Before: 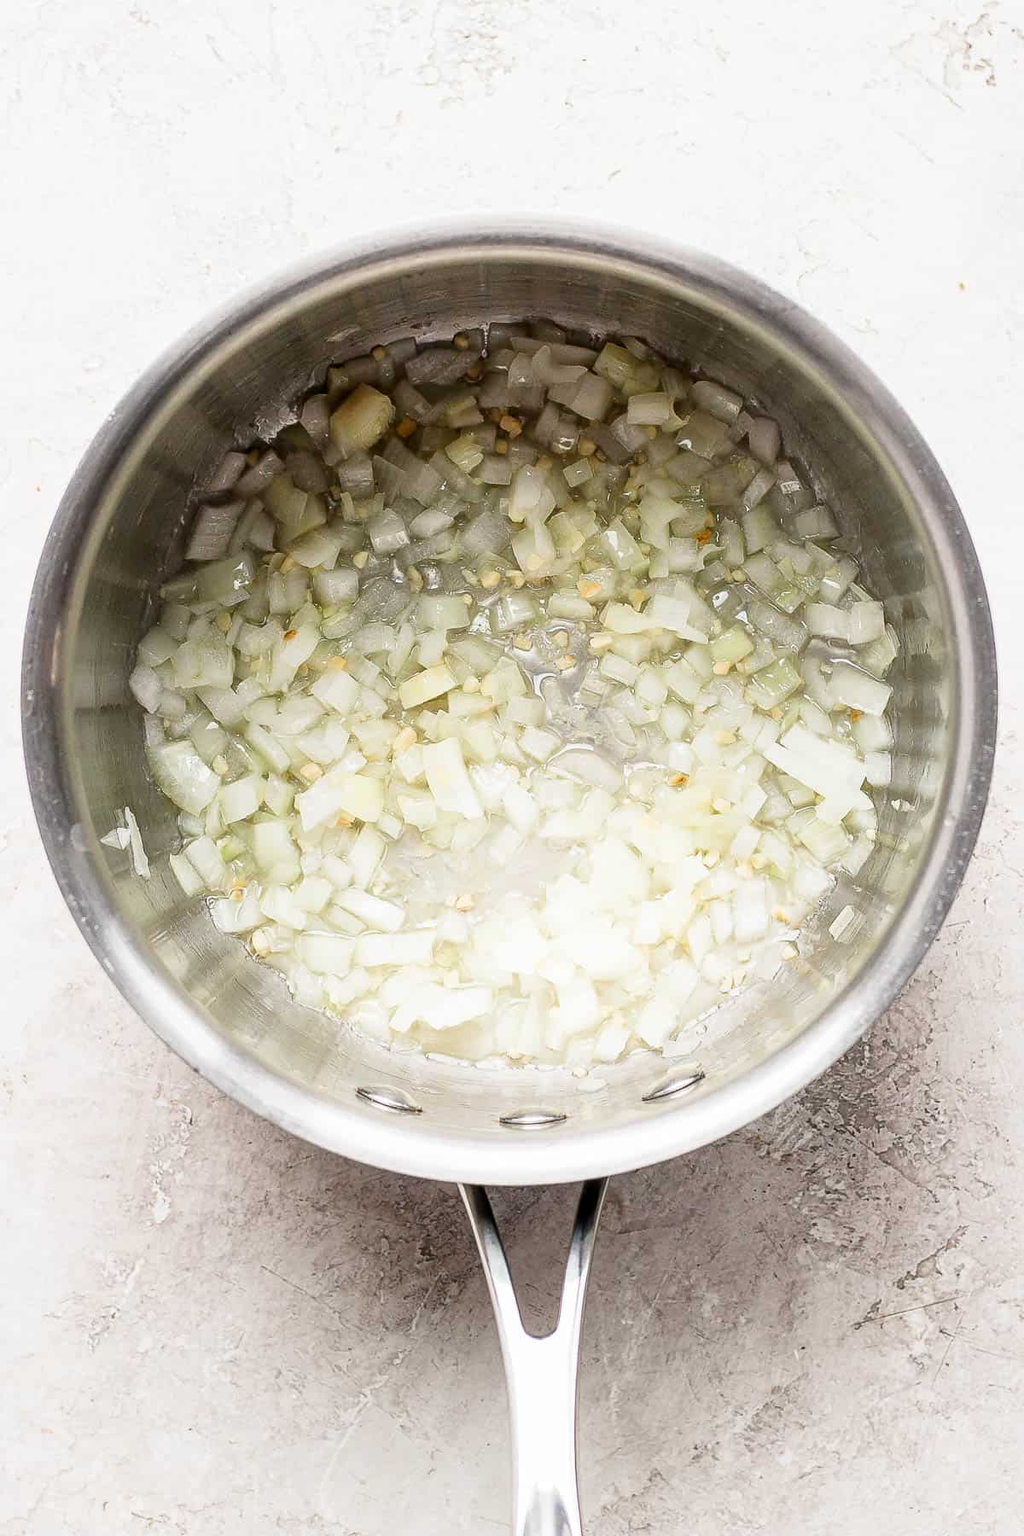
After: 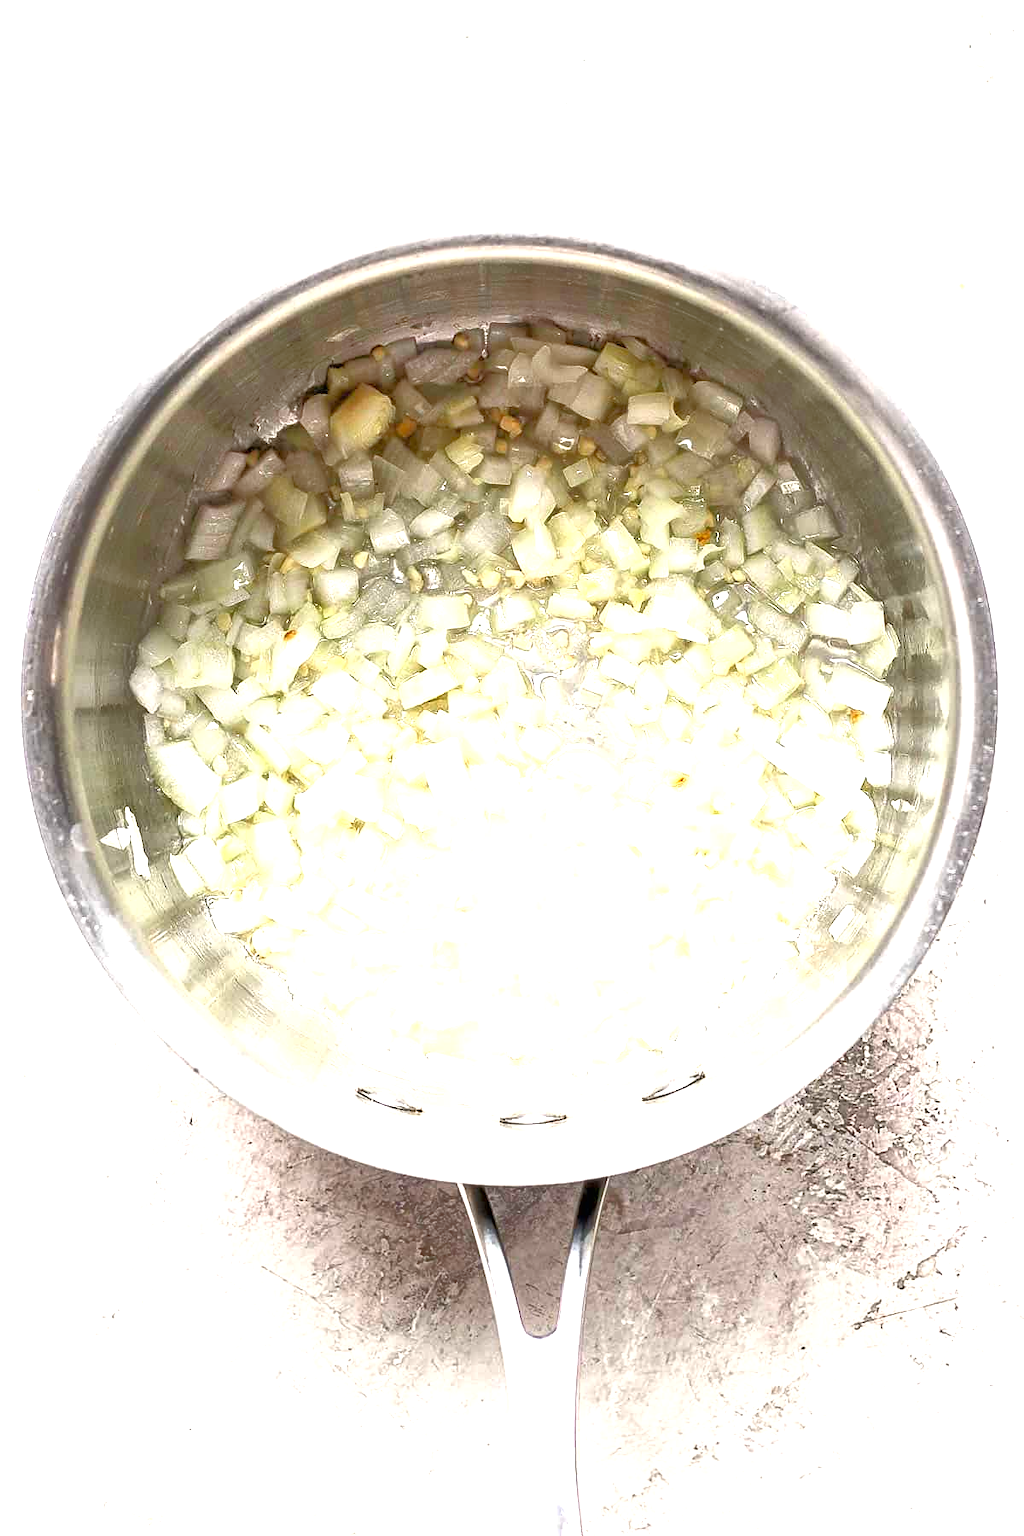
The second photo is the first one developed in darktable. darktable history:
tone equalizer: -7 EV 0.156 EV, -6 EV 0.583 EV, -5 EV 1.12 EV, -4 EV 1.32 EV, -3 EV 1.16 EV, -2 EV 0.6 EV, -1 EV 0.158 EV
exposure: black level correction 0, exposure 1.123 EV, compensate exposure bias true, compensate highlight preservation false
shadows and highlights: shadows 36.48, highlights -27.82, soften with gaussian
